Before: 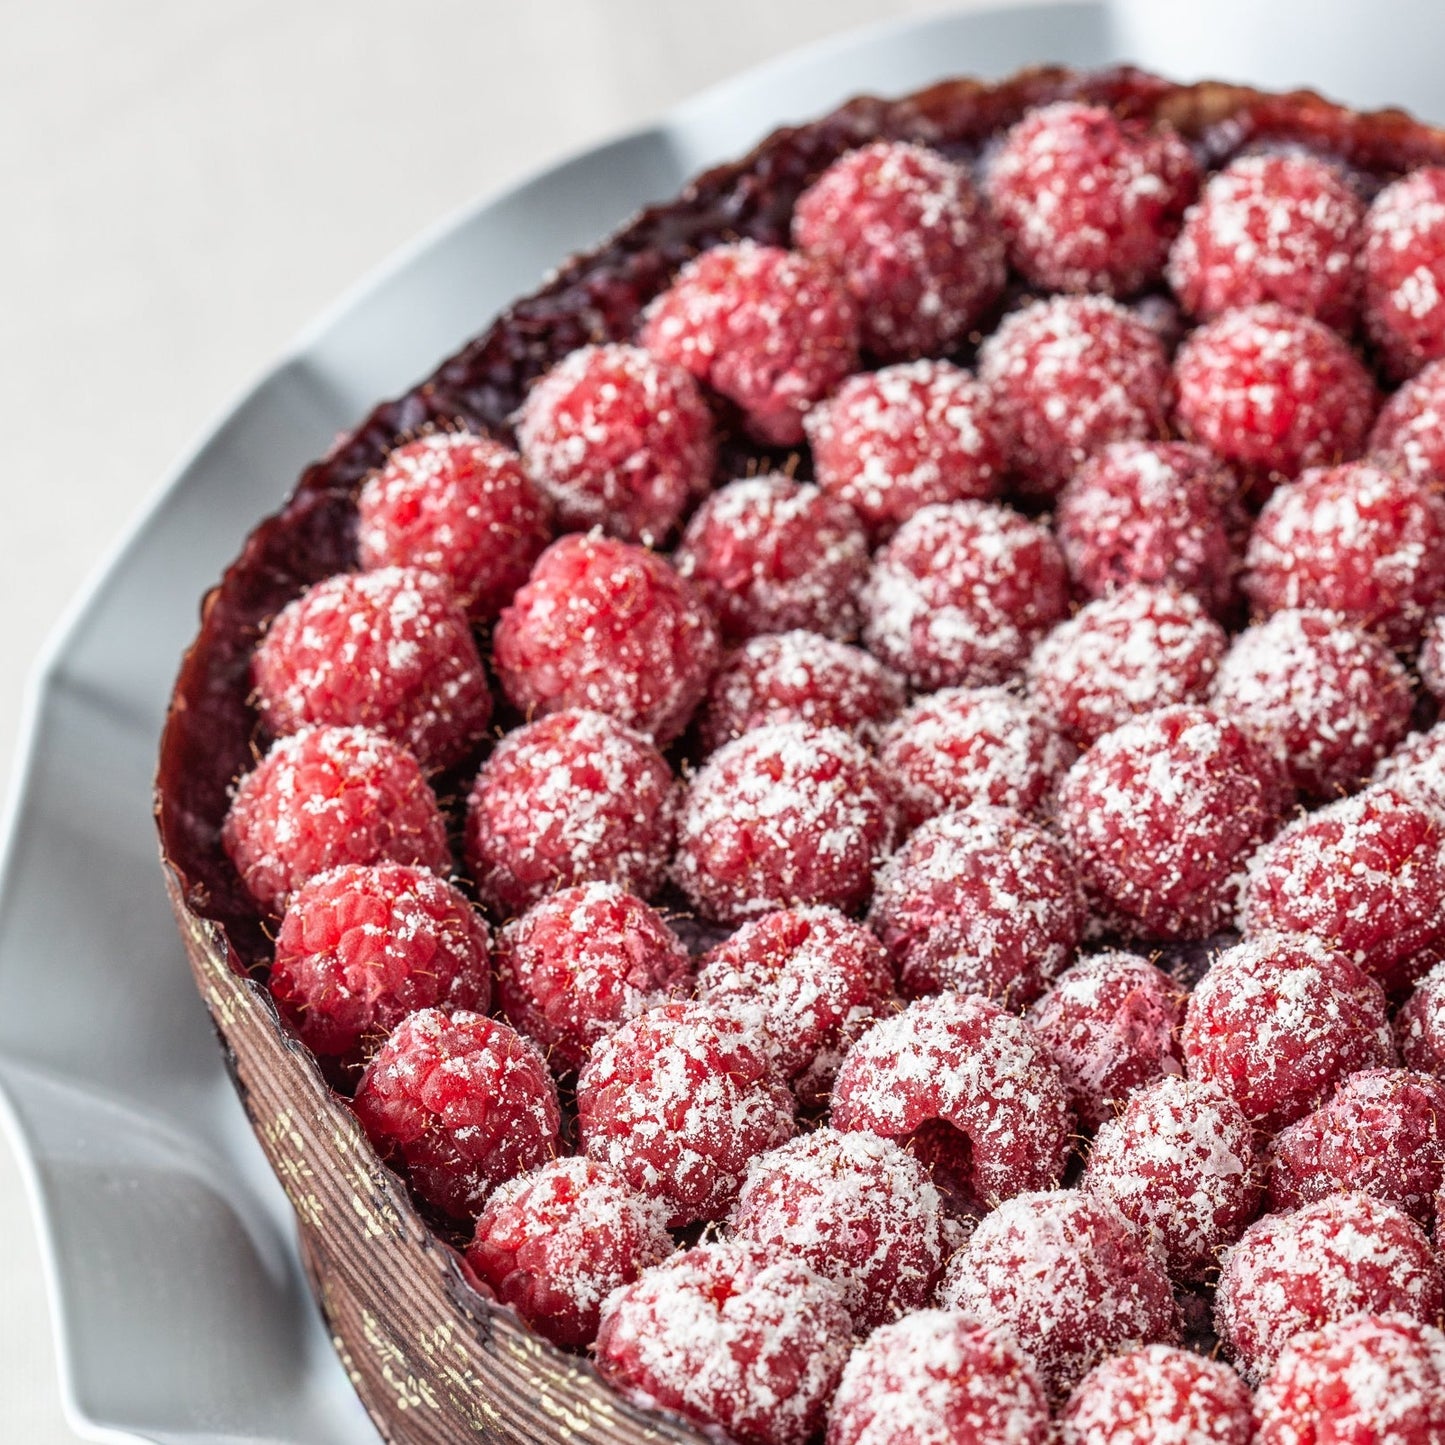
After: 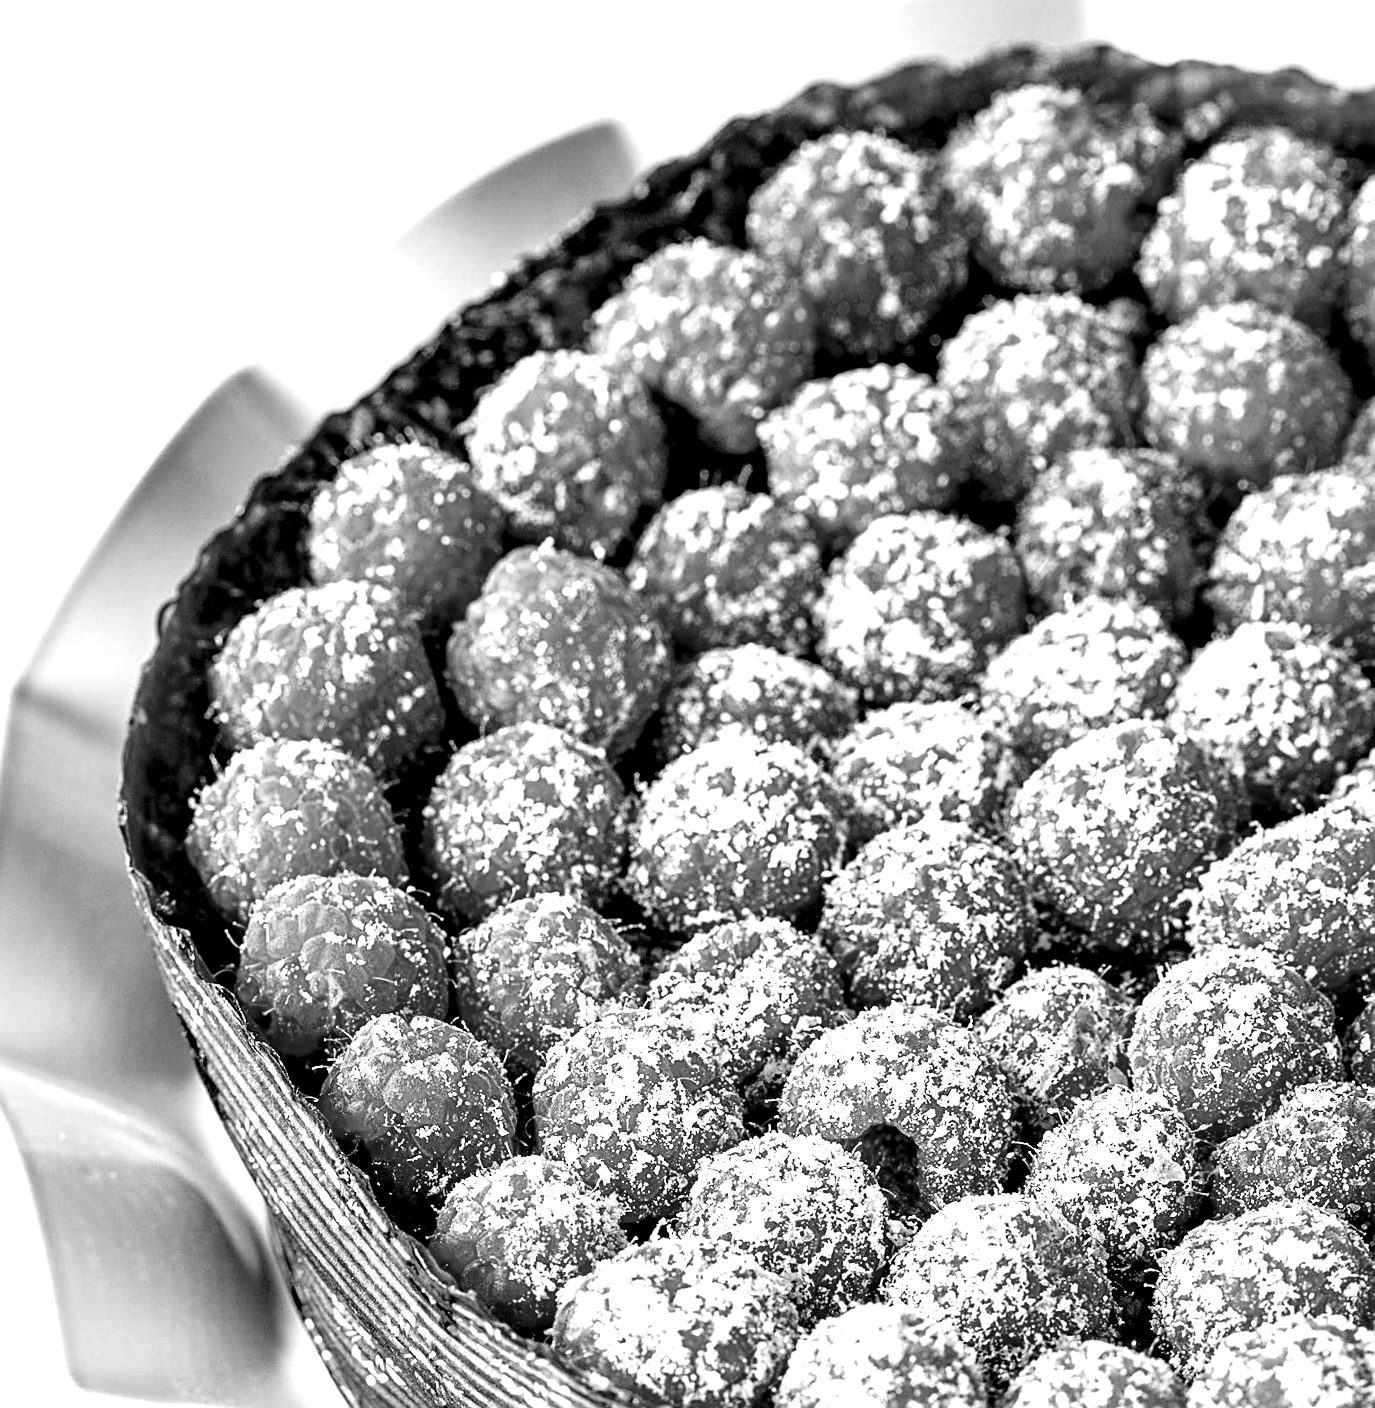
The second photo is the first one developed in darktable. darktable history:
levels: mode automatic, black 0.023%, white 99.97%, levels [0.062, 0.494, 0.925]
exposure: black level correction 0.035, exposure 0.9 EV, compensate highlight preservation false
haze removal: compatibility mode true, adaptive false
monochrome: on, module defaults
sharpen: on, module defaults
color balance: mode lift, gamma, gain (sRGB)
local contrast: mode bilateral grid, contrast 20, coarseness 50, detail 120%, midtone range 0.2
rotate and perspective: rotation 0.074°, lens shift (vertical) 0.096, lens shift (horizontal) -0.041, crop left 0.043, crop right 0.952, crop top 0.024, crop bottom 0.979
